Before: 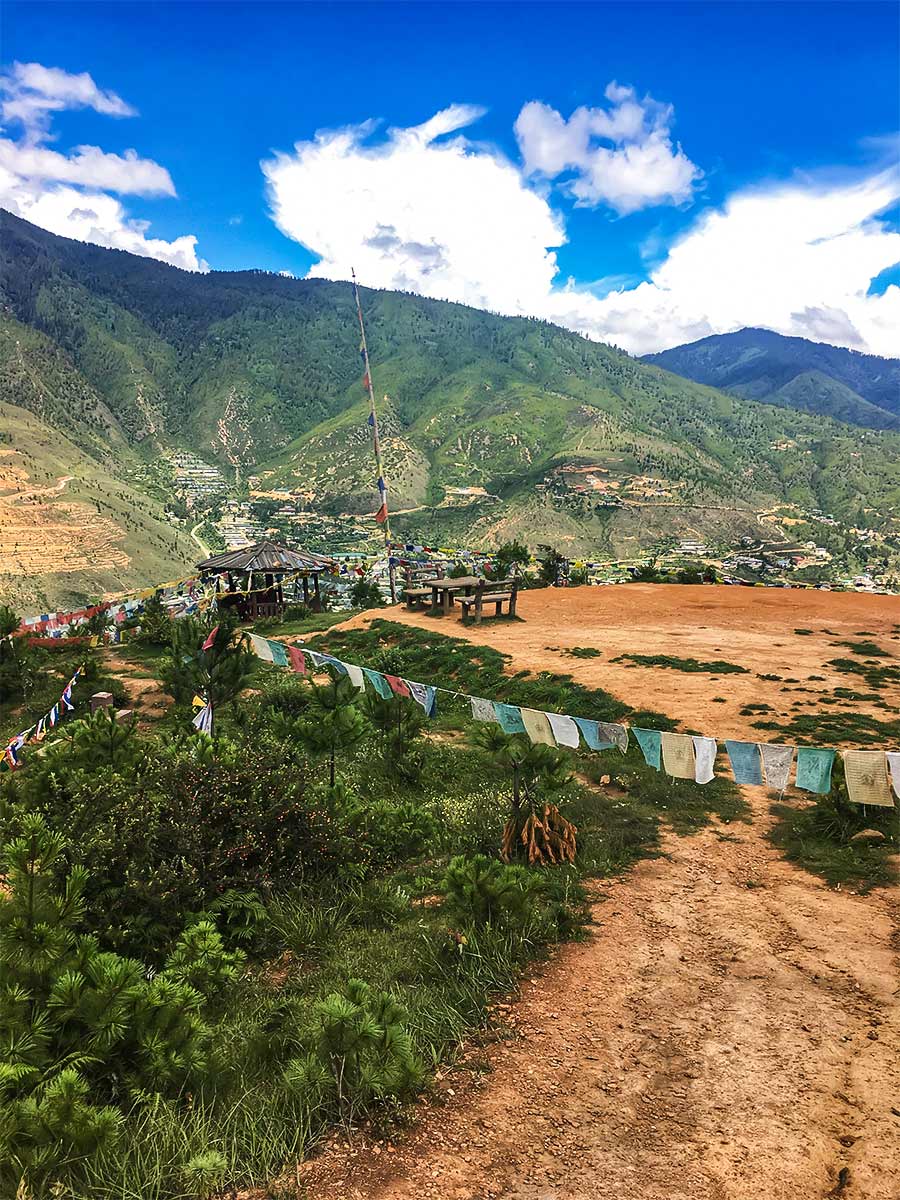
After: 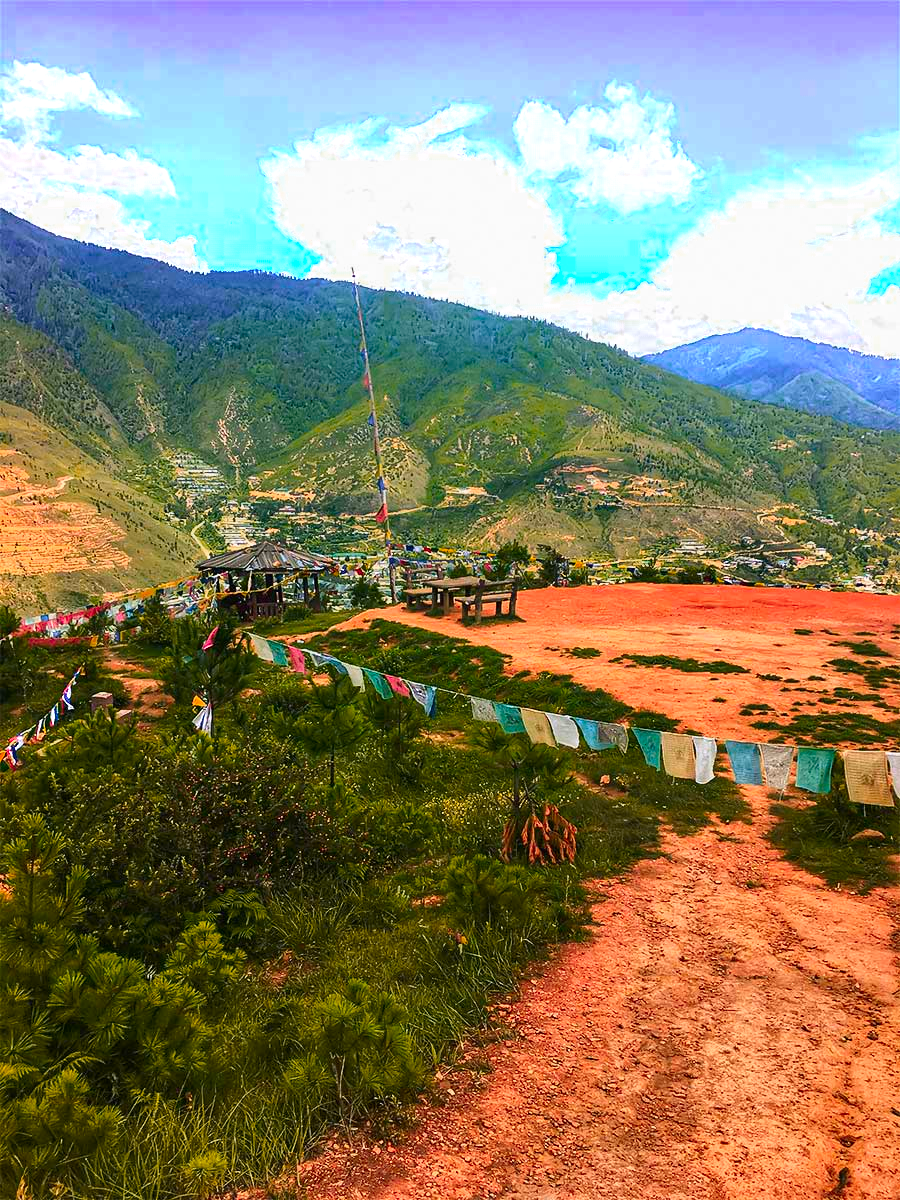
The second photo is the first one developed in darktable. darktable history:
tone equalizer: on, module defaults
color zones: curves: ch0 [(0.473, 0.374) (0.742, 0.784)]; ch1 [(0.354, 0.737) (0.742, 0.705)]; ch2 [(0.318, 0.421) (0.758, 0.532)]
contrast brightness saturation: saturation 0.179
exposure: exposure -0.046 EV, compensate highlight preservation false
